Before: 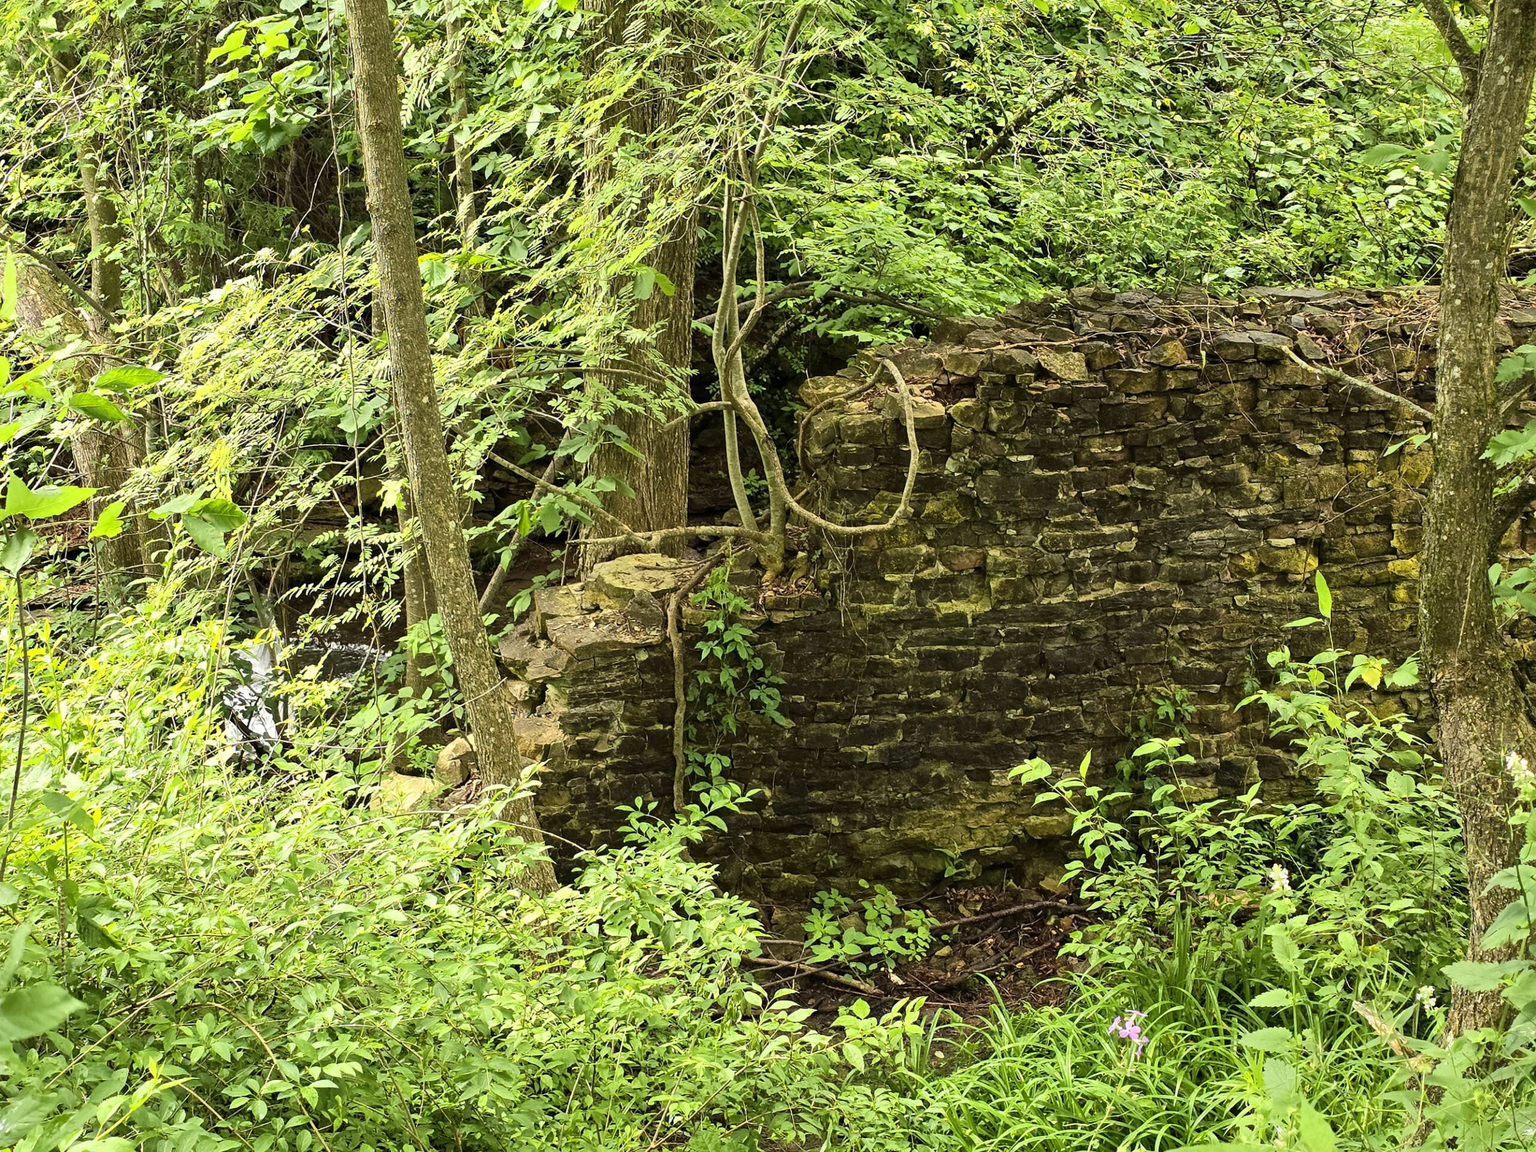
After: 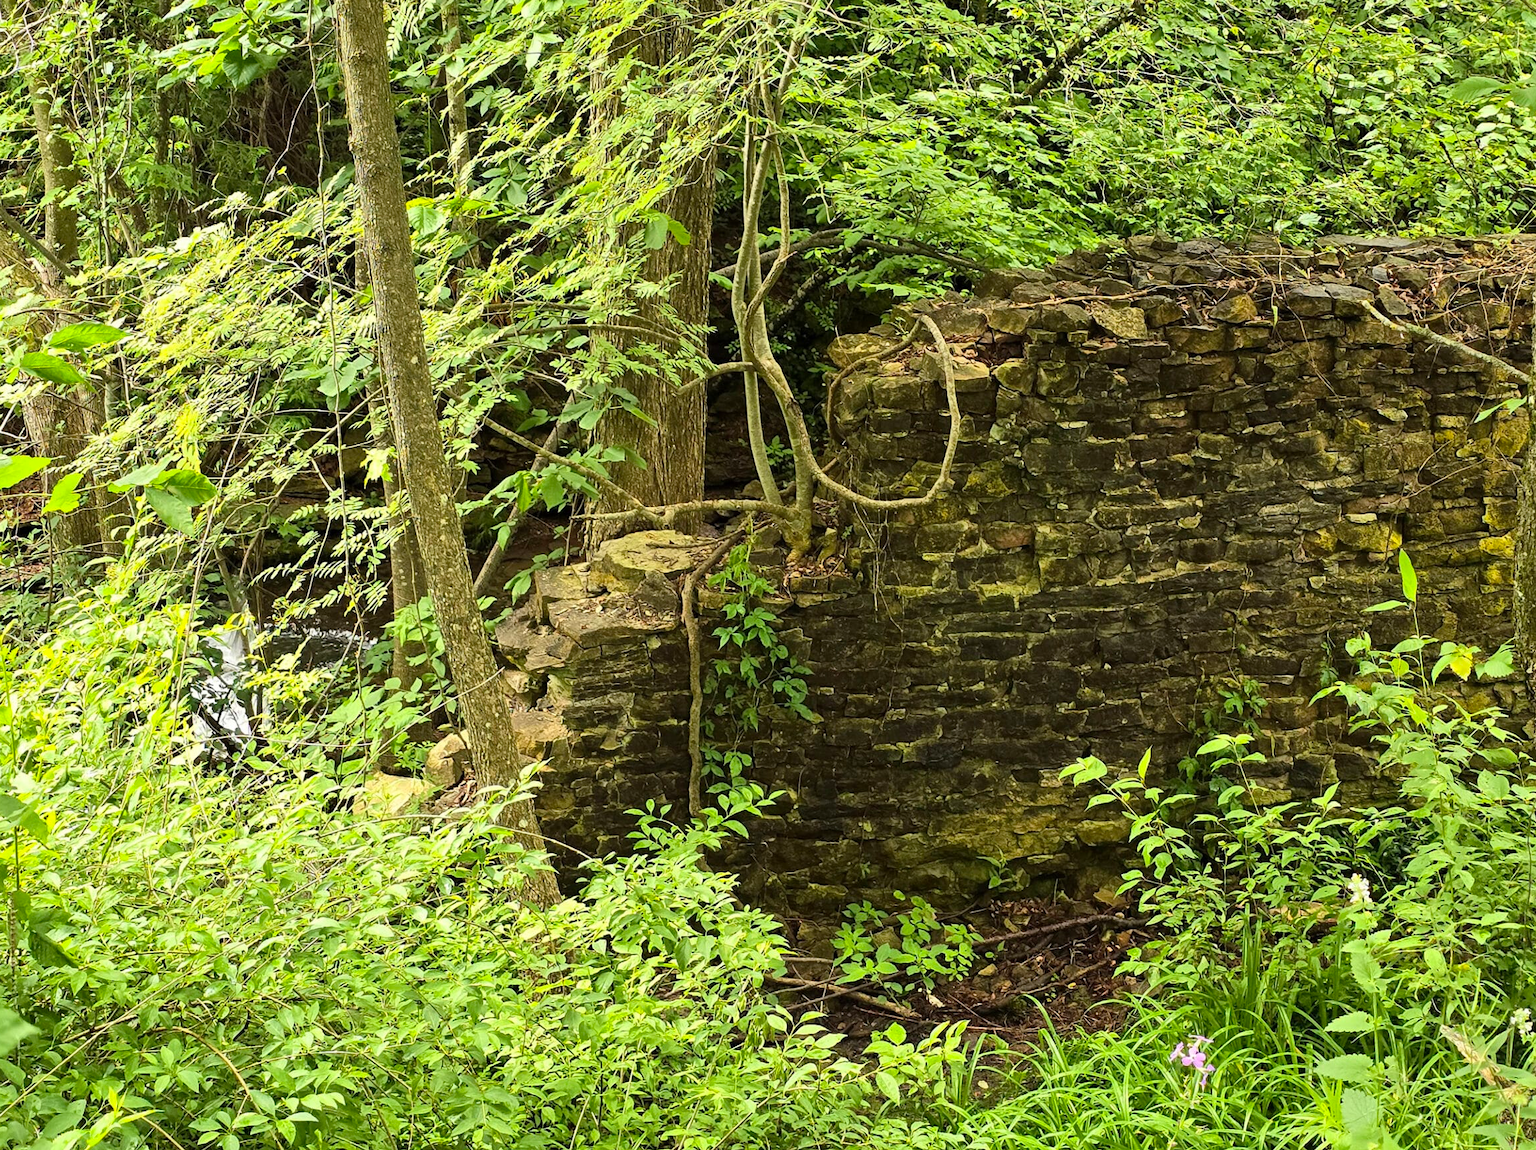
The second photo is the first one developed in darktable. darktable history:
crop: left 3.337%, top 6.463%, right 6.259%, bottom 3.233%
